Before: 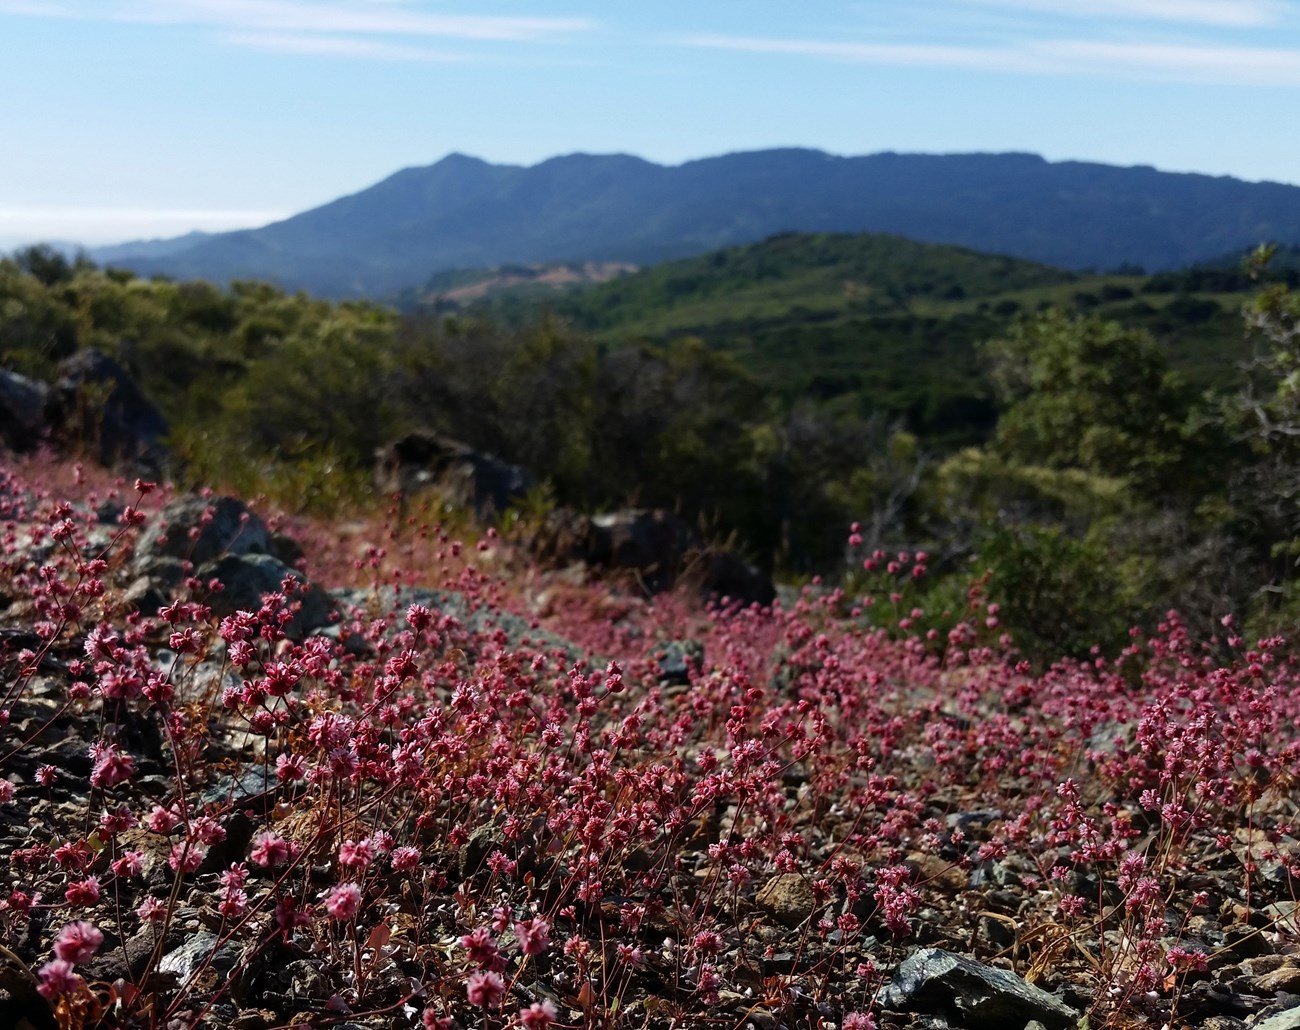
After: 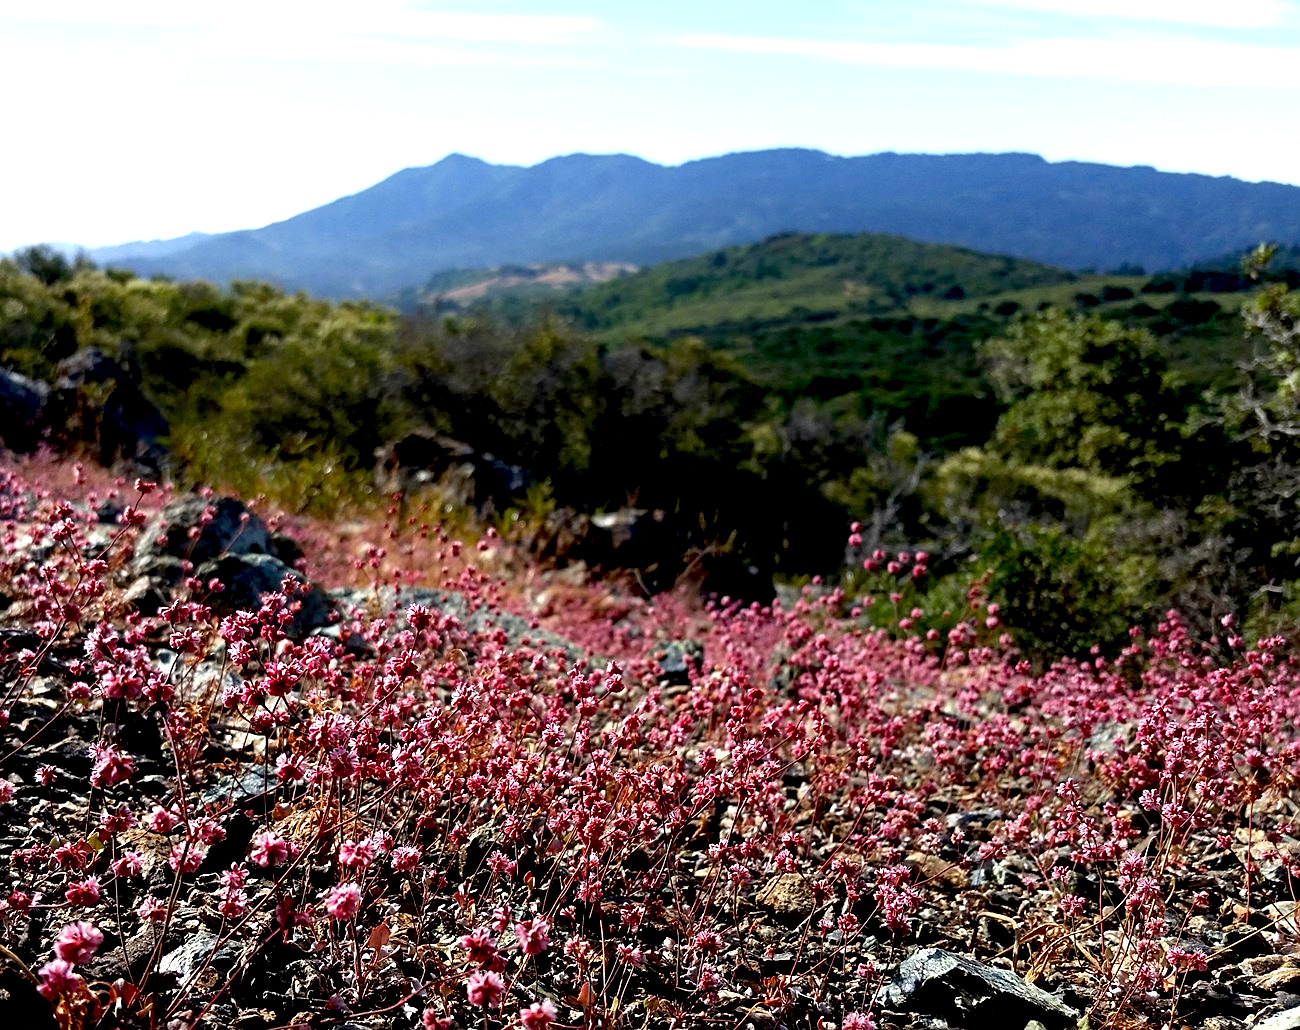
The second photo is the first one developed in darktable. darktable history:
sharpen: on, module defaults
exposure: black level correction 0.01, exposure 1 EV, compensate highlight preservation false
